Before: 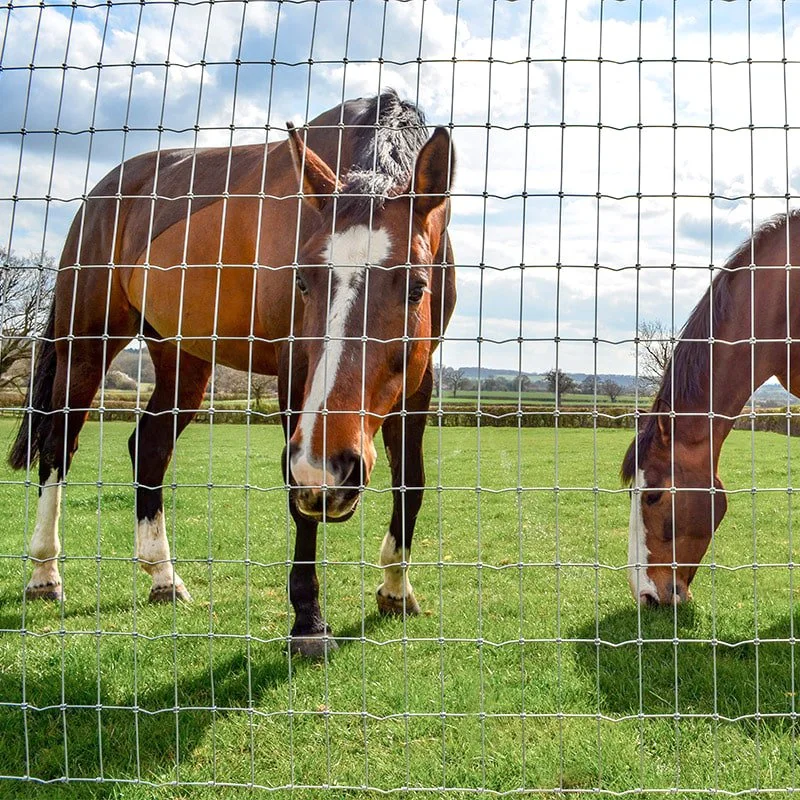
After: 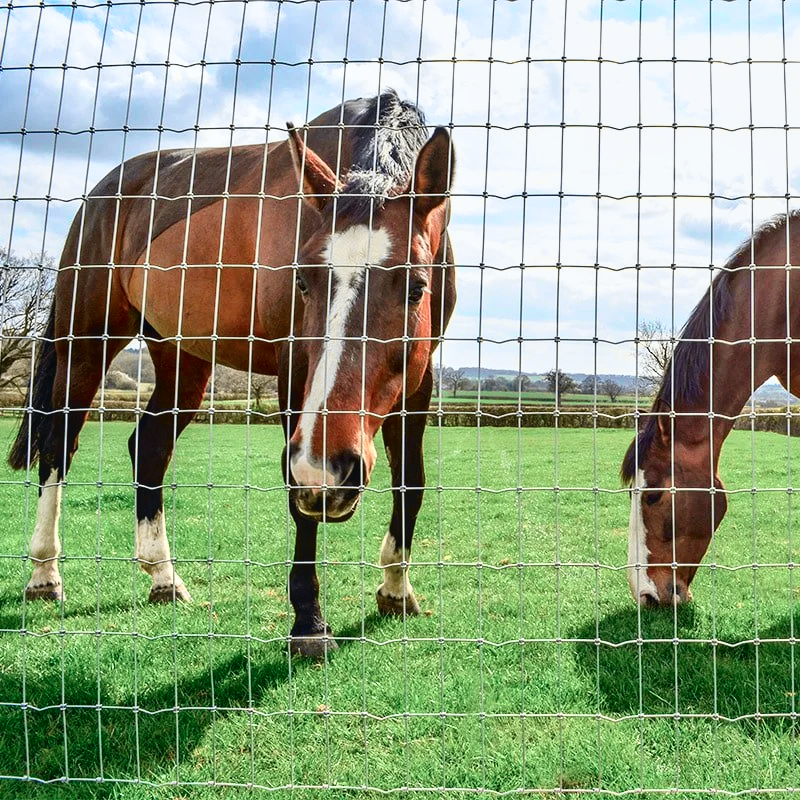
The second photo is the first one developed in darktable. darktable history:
local contrast: mode bilateral grid, contrast 20, coarseness 50, detail 130%, midtone range 0.2
tone curve: curves: ch0 [(0, 0.039) (0.104, 0.103) (0.273, 0.267) (0.448, 0.487) (0.704, 0.761) (0.886, 0.922) (0.994, 0.971)]; ch1 [(0, 0) (0.335, 0.298) (0.446, 0.413) (0.485, 0.487) (0.515, 0.503) (0.566, 0.563) (0.641, 0.655) (1, 1)]; ch2 [(0, 0) (0.314, 0.301) (0.421, 0.411) (0.502, 0.494) (0.528, 0.54) (0.557, 0.559) (0.612, 0.605) (0.722, 0.686) (1, 1)], color space Lab, independent channels, preserve colors none
